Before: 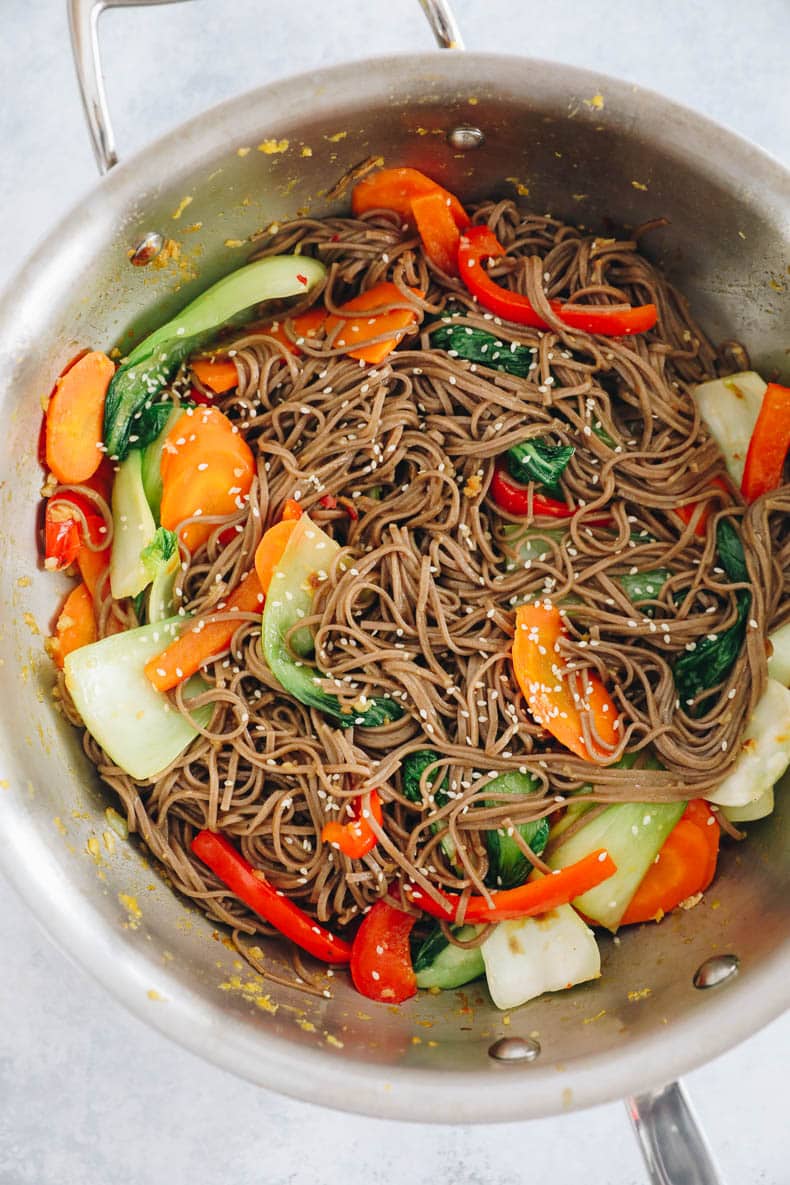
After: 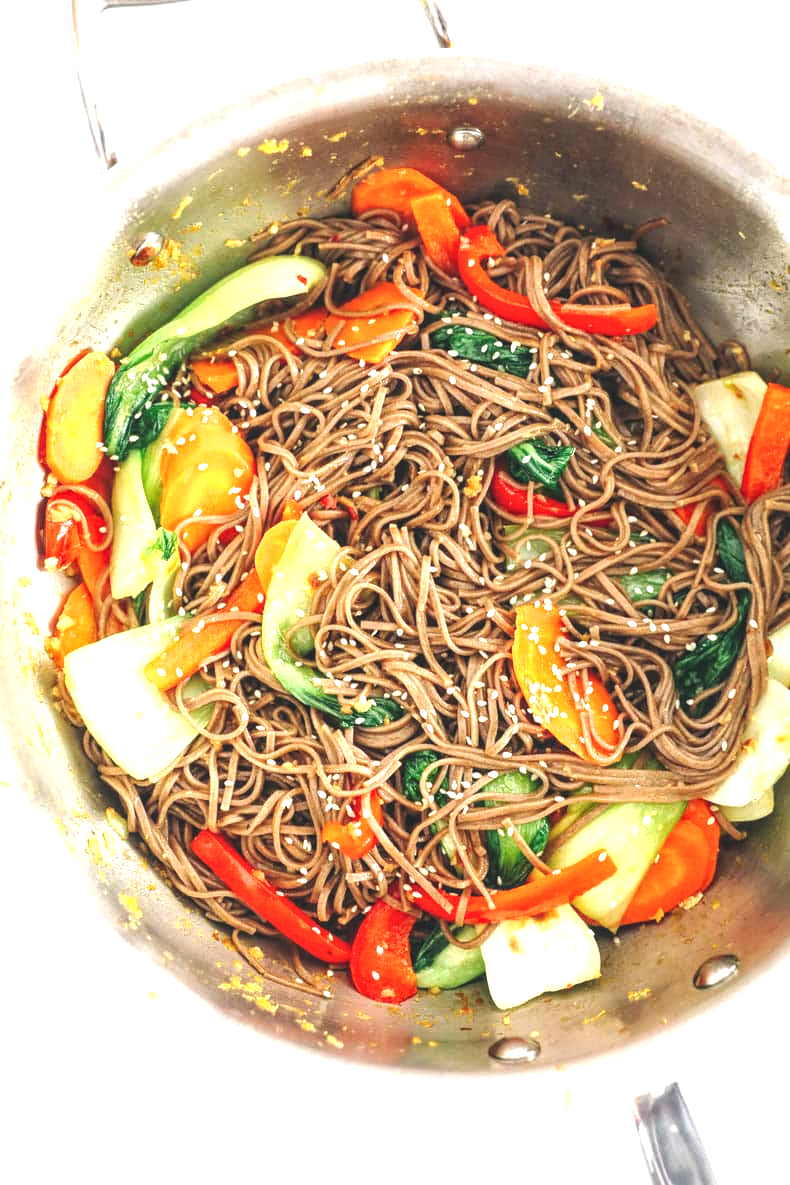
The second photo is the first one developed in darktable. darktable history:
exposure: black level correction -0.005, exposure 1.004 EV, compensate highlight preservation false
local contrast: highlights 93%, shadows 88%, detail 160%, midtone range 0.2
